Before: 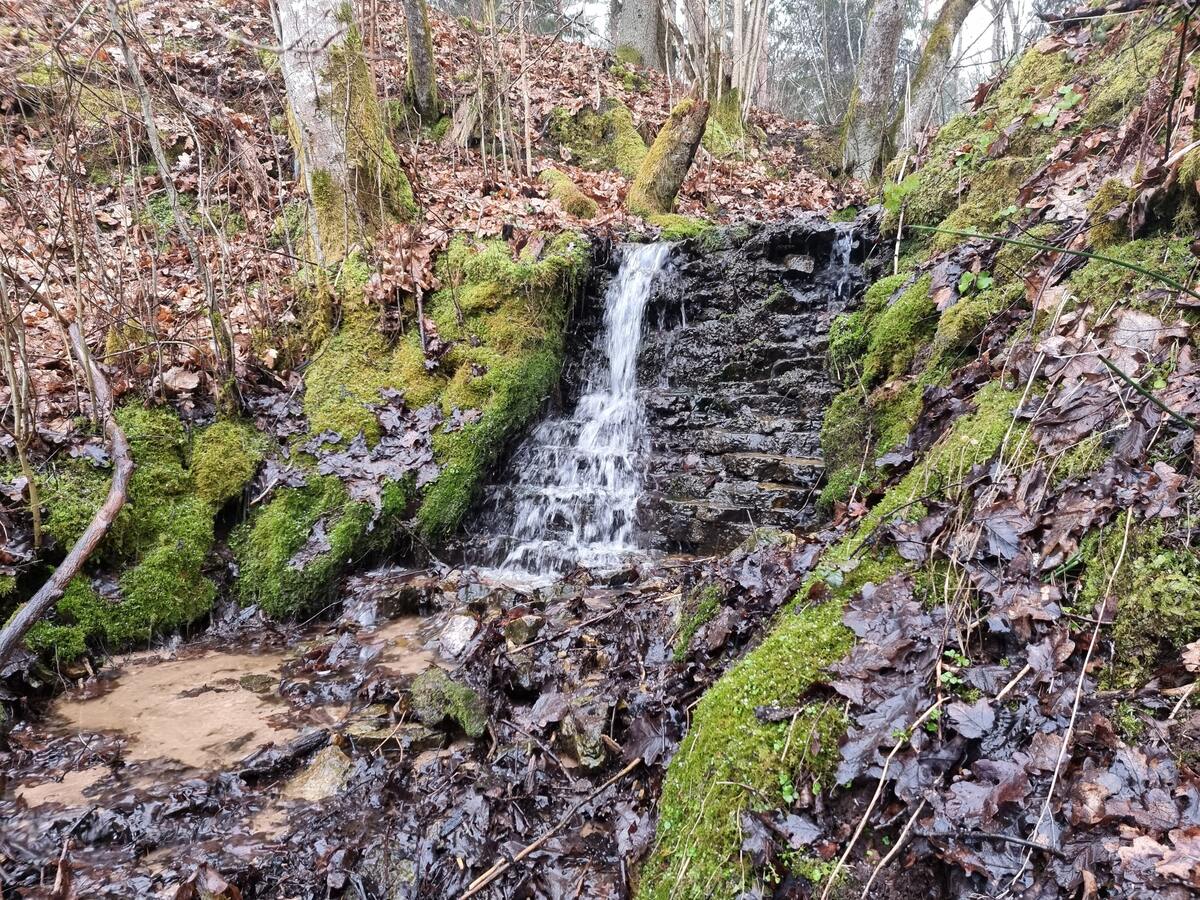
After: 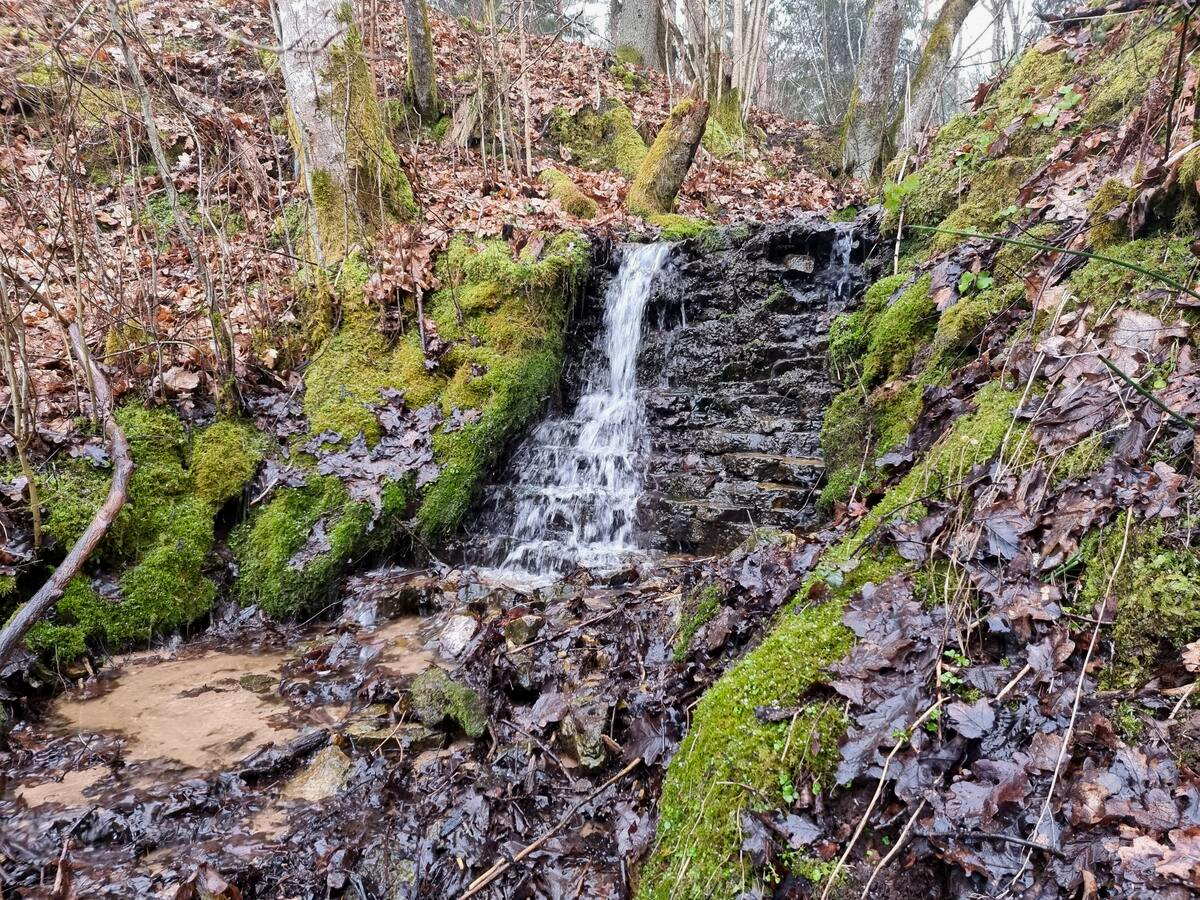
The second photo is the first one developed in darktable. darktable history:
color balance rgb: perceptual saturation grading › global saturation 10%, global vibrance 10%
exposure: black level correction 0.002, exposure -0.1 EV, compensate highlight preservation false
